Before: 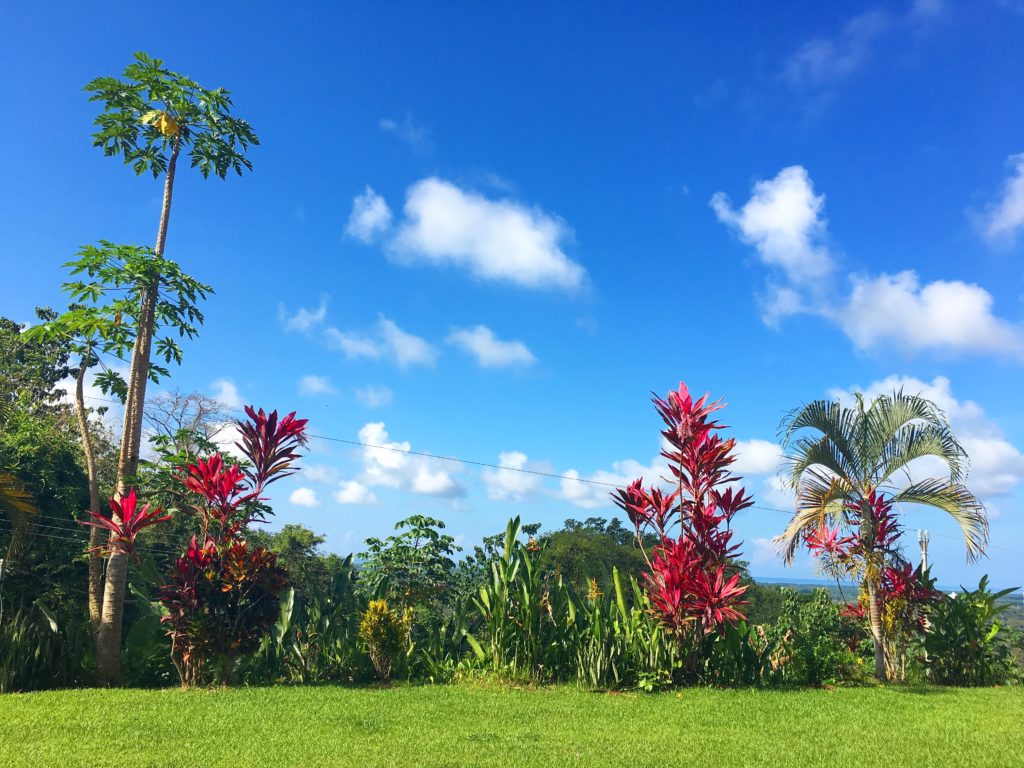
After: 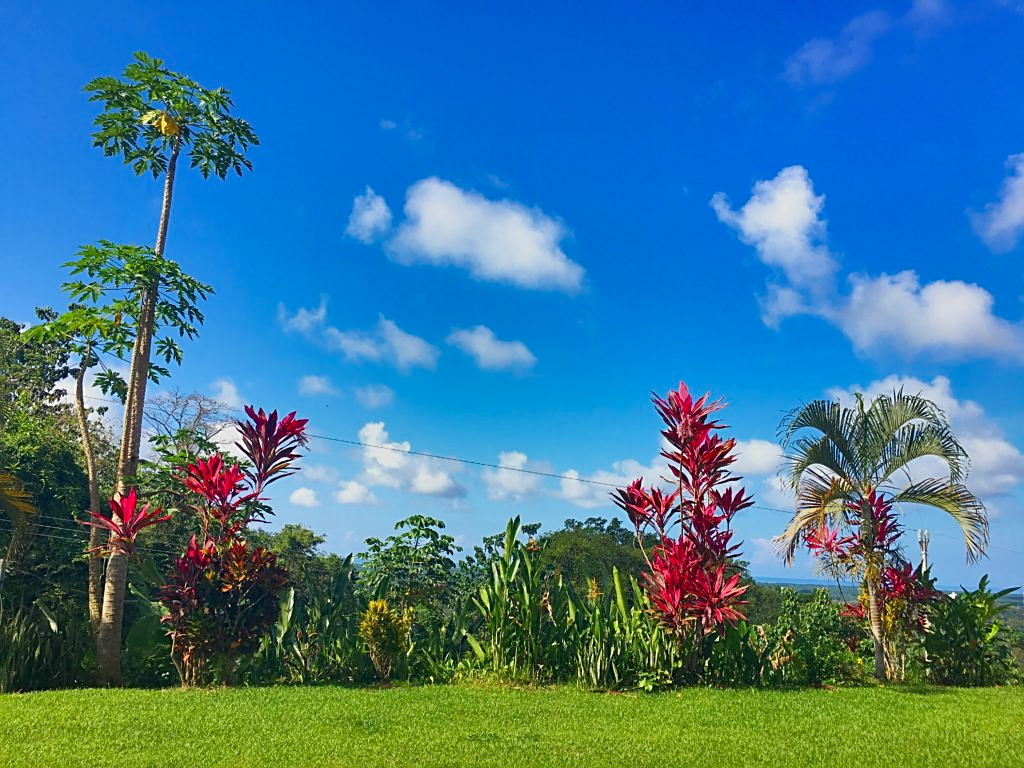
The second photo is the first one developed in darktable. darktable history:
sharpen: on, module defaults
levels: levels [0, 0.478, 1]
shadows and highlights: shadows 80.73, white point adjustment -9.07, highlights -61.46, soften with gaussian
